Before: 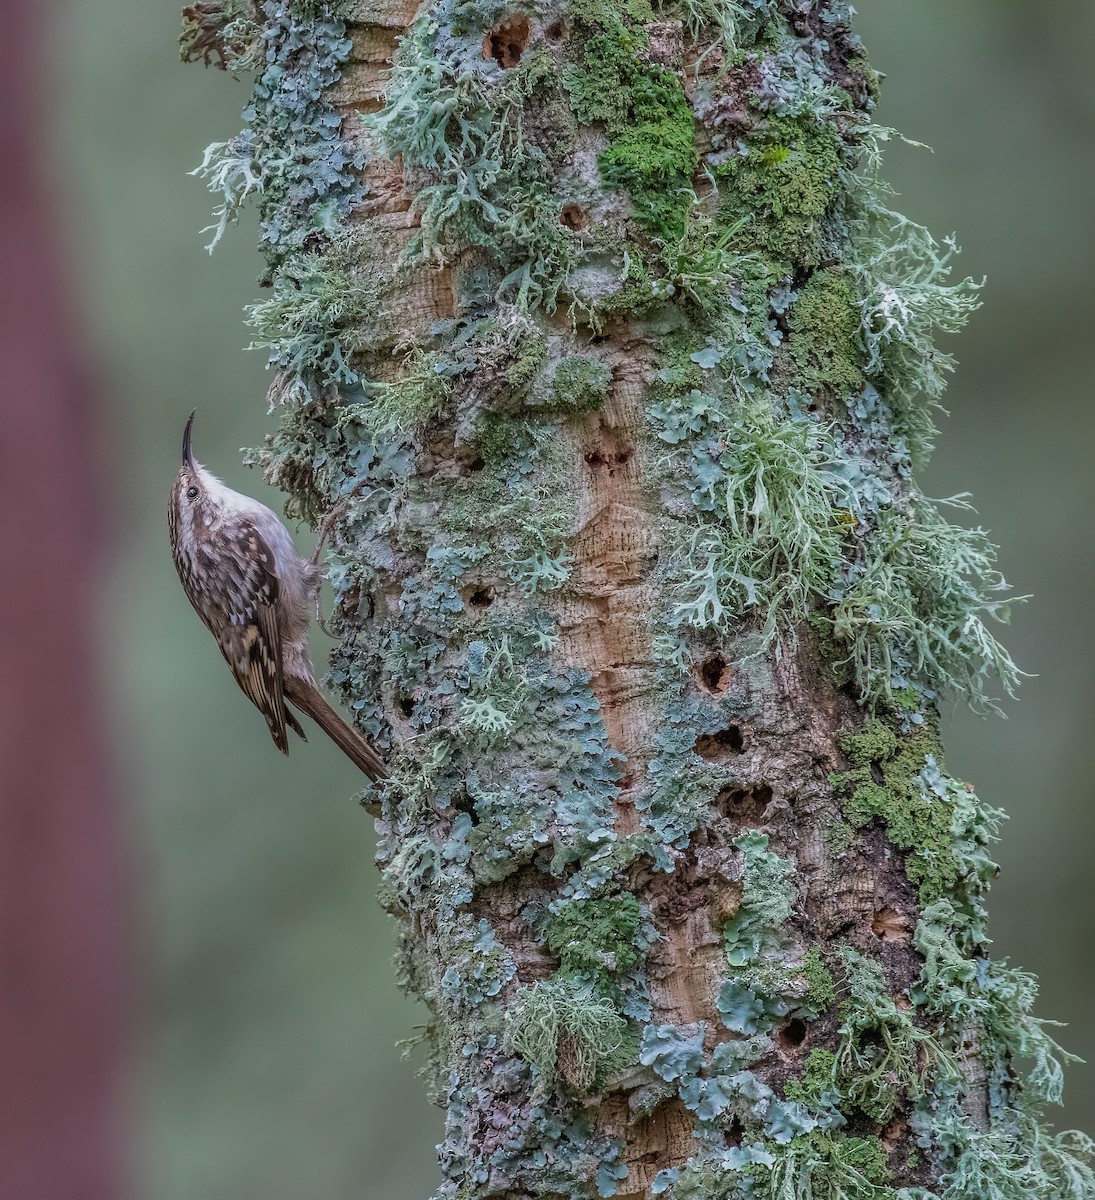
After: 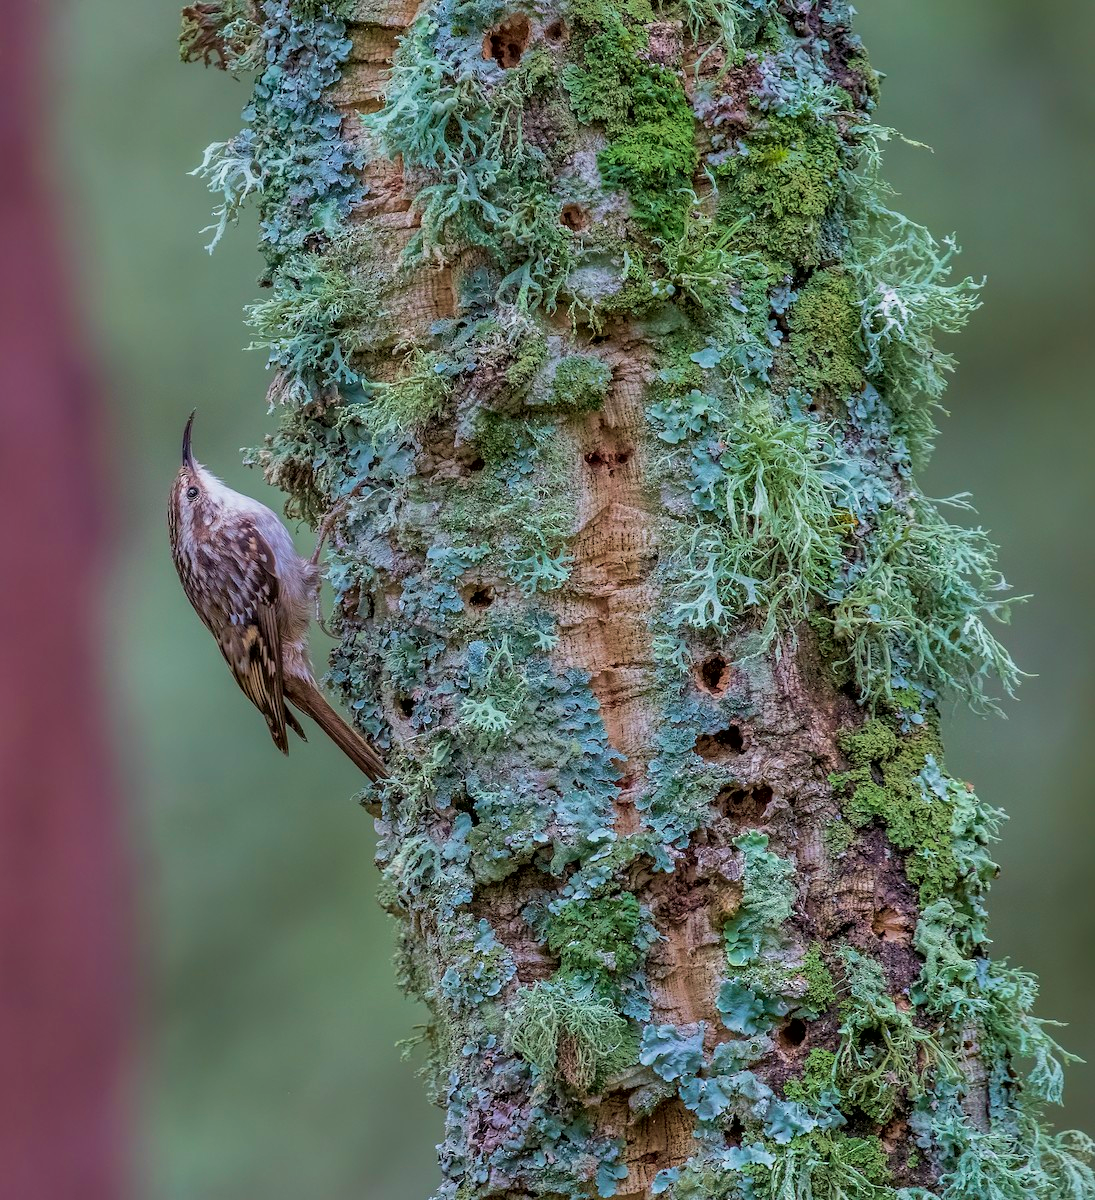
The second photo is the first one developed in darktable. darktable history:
exposure: black level correction 0.005, exposure 0.002 EV, compensate highlight preservation false
tone curve: curves: ch0 [(0, 0) (0.003, 0.003) (0.011, 0.011) (0.025, 0.024) (0.044, 0.044) (0.069, 0.068) (0.1, 0.098) (0.136, 0.133) (0.177, 0.174) (0.224, 0.22) (0.277, 0.272) (0.335, 0.329) (0.399, 0.392) (0.468, 0.46) (0.543, 0.546) (0.623, 0.626) (0.709, 0.711) (0.801, 0.802) (0.898, 0.898) (1, 1)], color space Lab, independent channels, preserve colors none
velvia: strength 50.35%
shadows and highlights: shadows color adjustment 97.98%, highlights color adjustment 59.02%, low approximation 0.01, soften with gaussian
